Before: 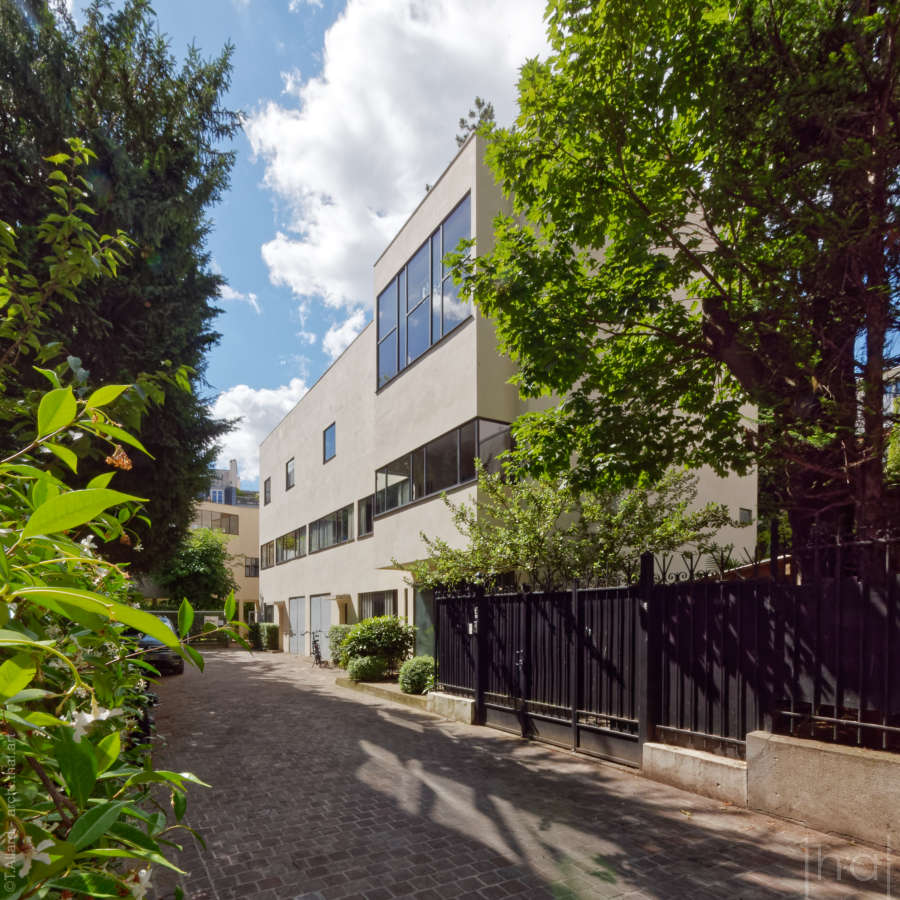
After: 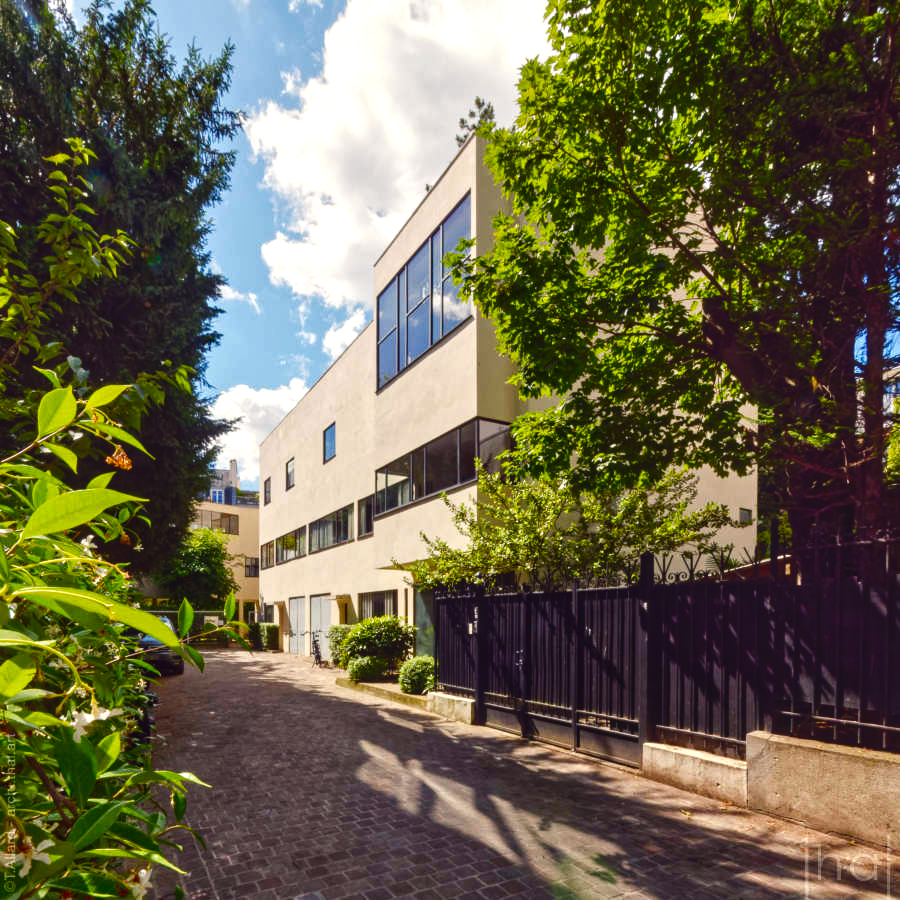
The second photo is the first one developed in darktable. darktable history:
color balance rgb: shadows lift › chroma 3%, shadows lift › hue 280.8°, power › hue 330°, highlights gain › chroma 3%, highlights gain › hue 75.6°, global offset › luminance 1.5%, perceptual saturation grading › global saturation 20%, perceptual saturation grading › highlights -25%, perceptual saturation grading › shadows 50%, global vibrance 30%
contrast brightness saturation: contrast 0.15, brightness -0.01, saturation 0.1
local contrast: detail 135%, midtone range 0.75
